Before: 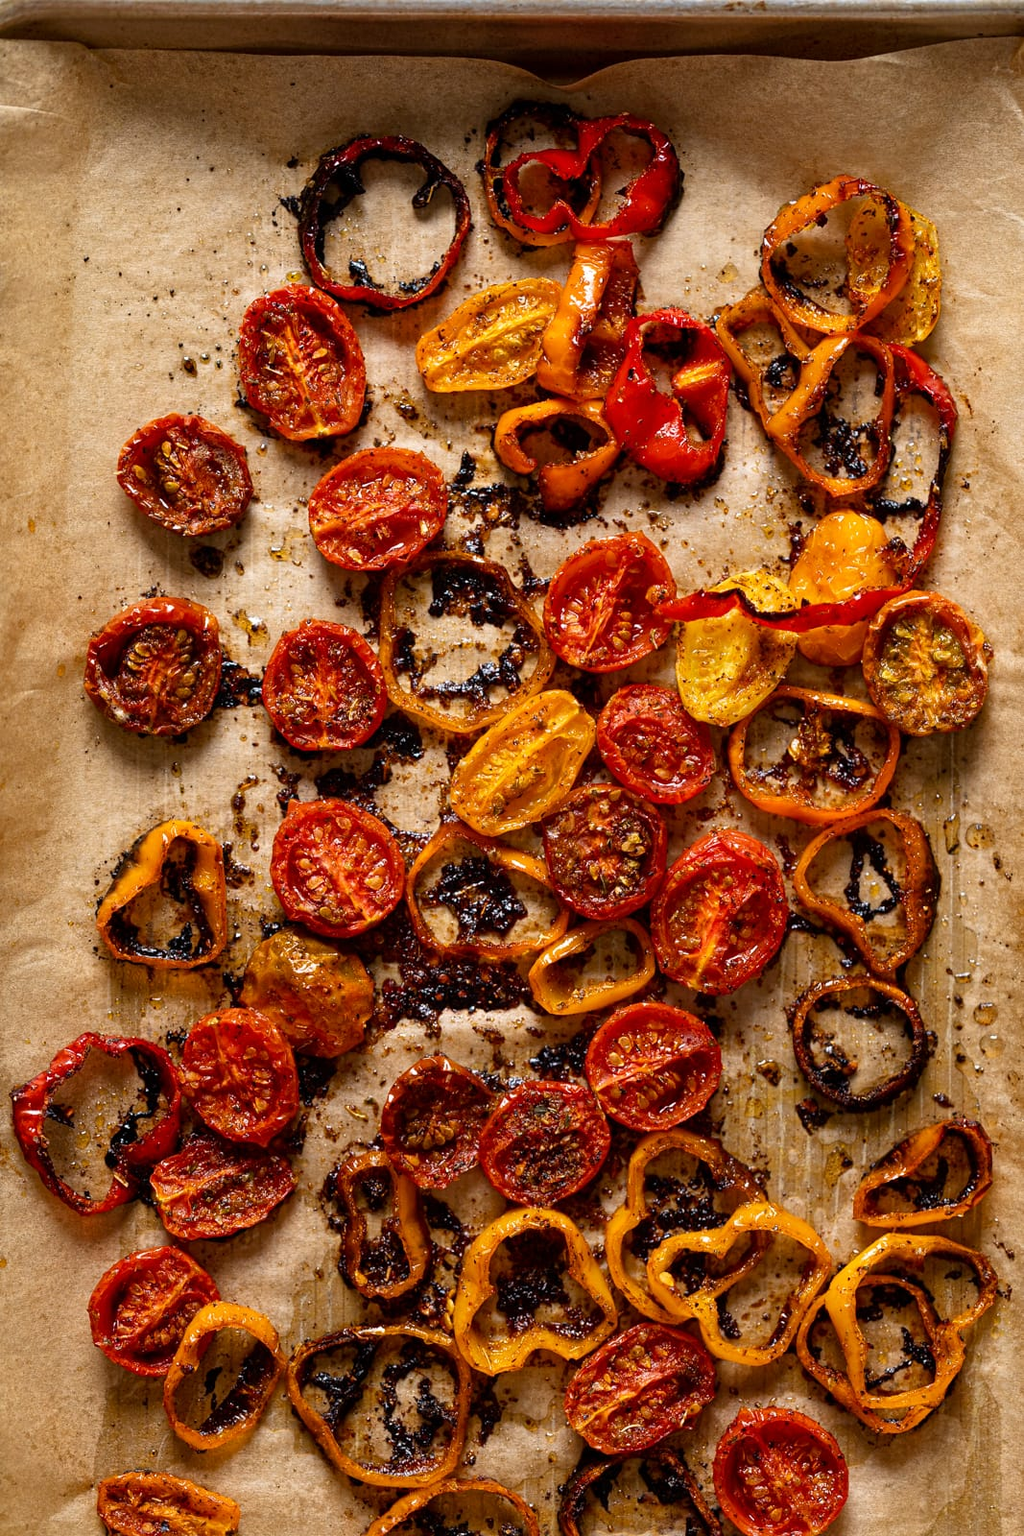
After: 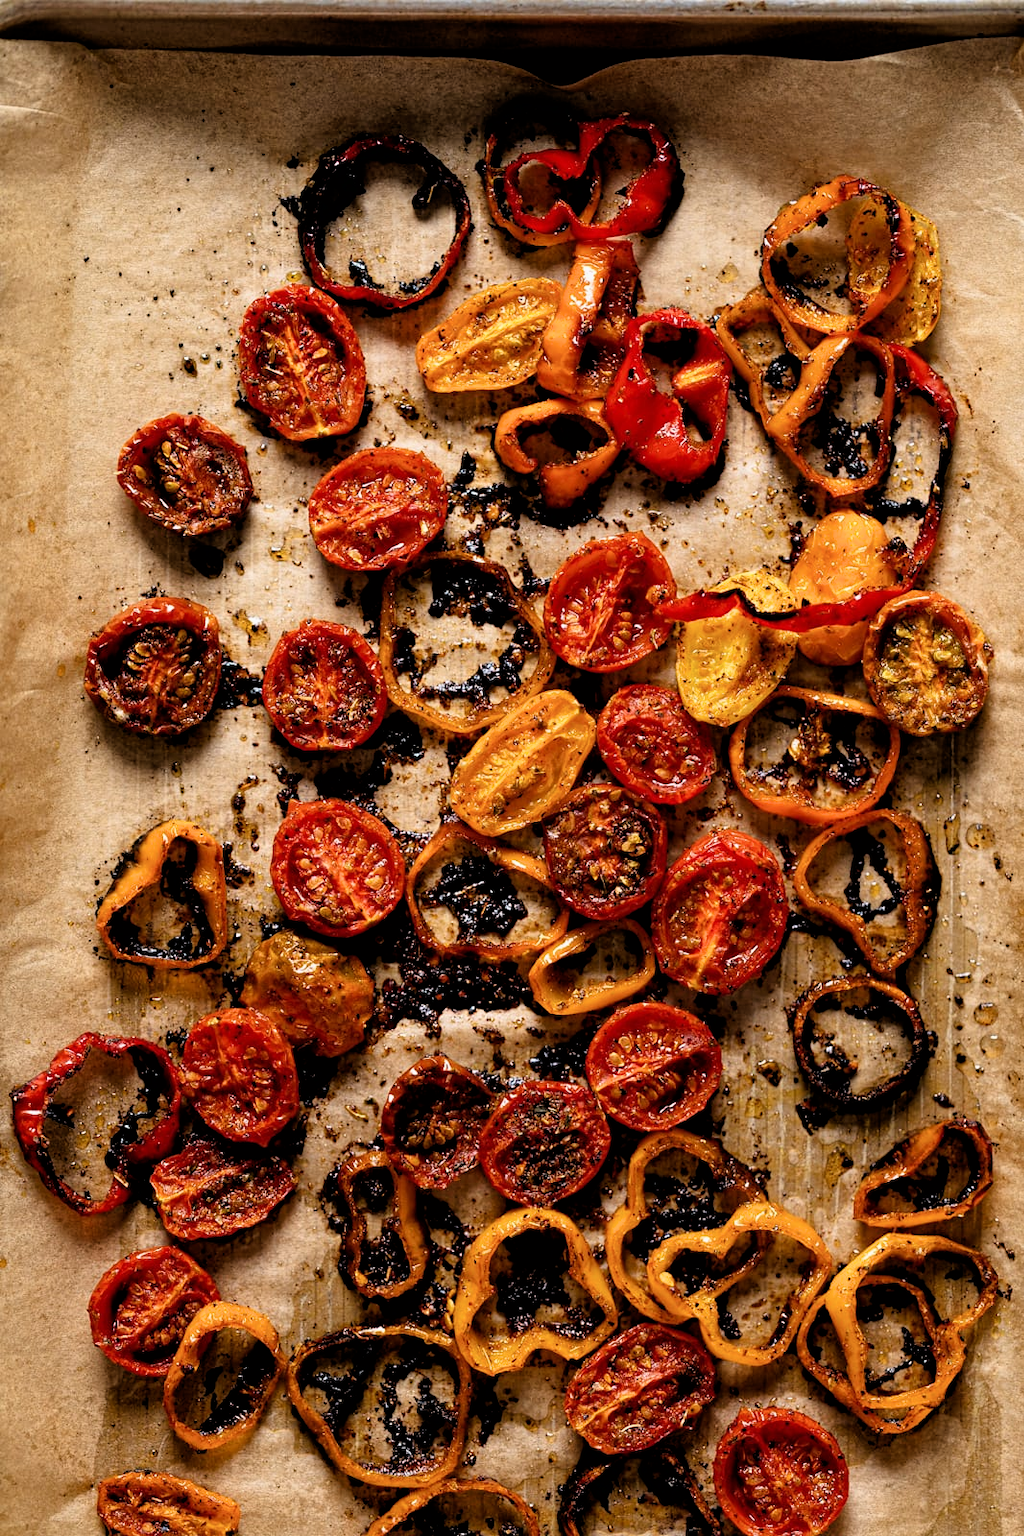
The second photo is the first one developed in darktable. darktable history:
filmic rgb: black relative exposure -3.73 EV, white relative exposure 2.76 EV, dynamic range scaling -5.24%, hardness 3.03
